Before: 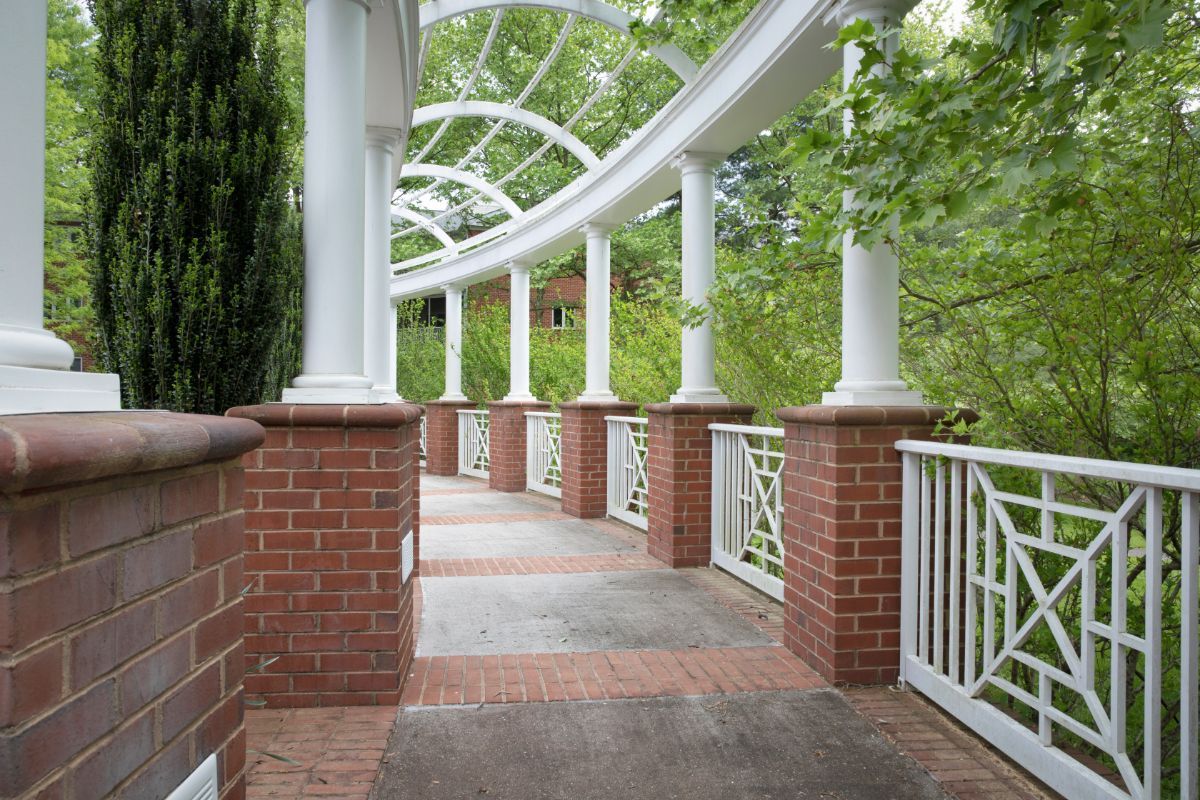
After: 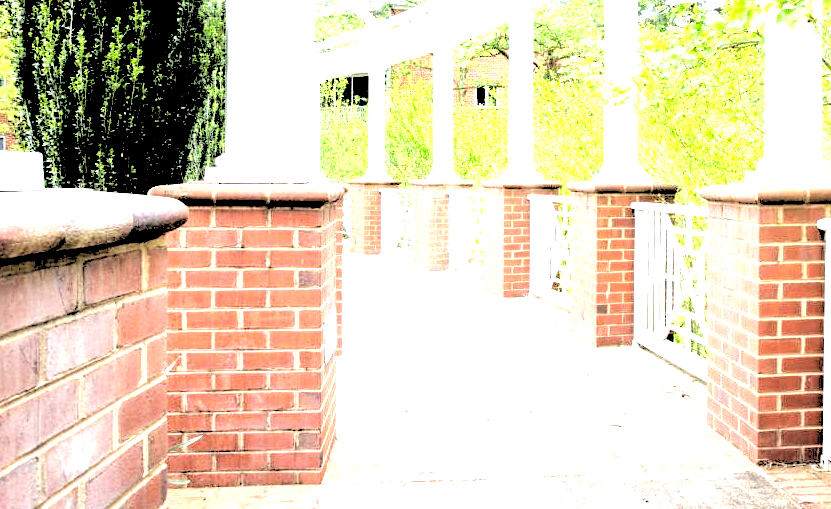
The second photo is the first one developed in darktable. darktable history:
crop: left 6.488%, top 27.668%, right 24.183%, bottom 8.656%
rgb levels: levels [[0.027, 0.429, 0.996], [0, 0.5, 1], [0, 0.5, 1]]
levels: levels [0, 0.281, 0.562]
local contrast: highlights 100%, shadows 100%, detail 131%, midtone range 0.2
